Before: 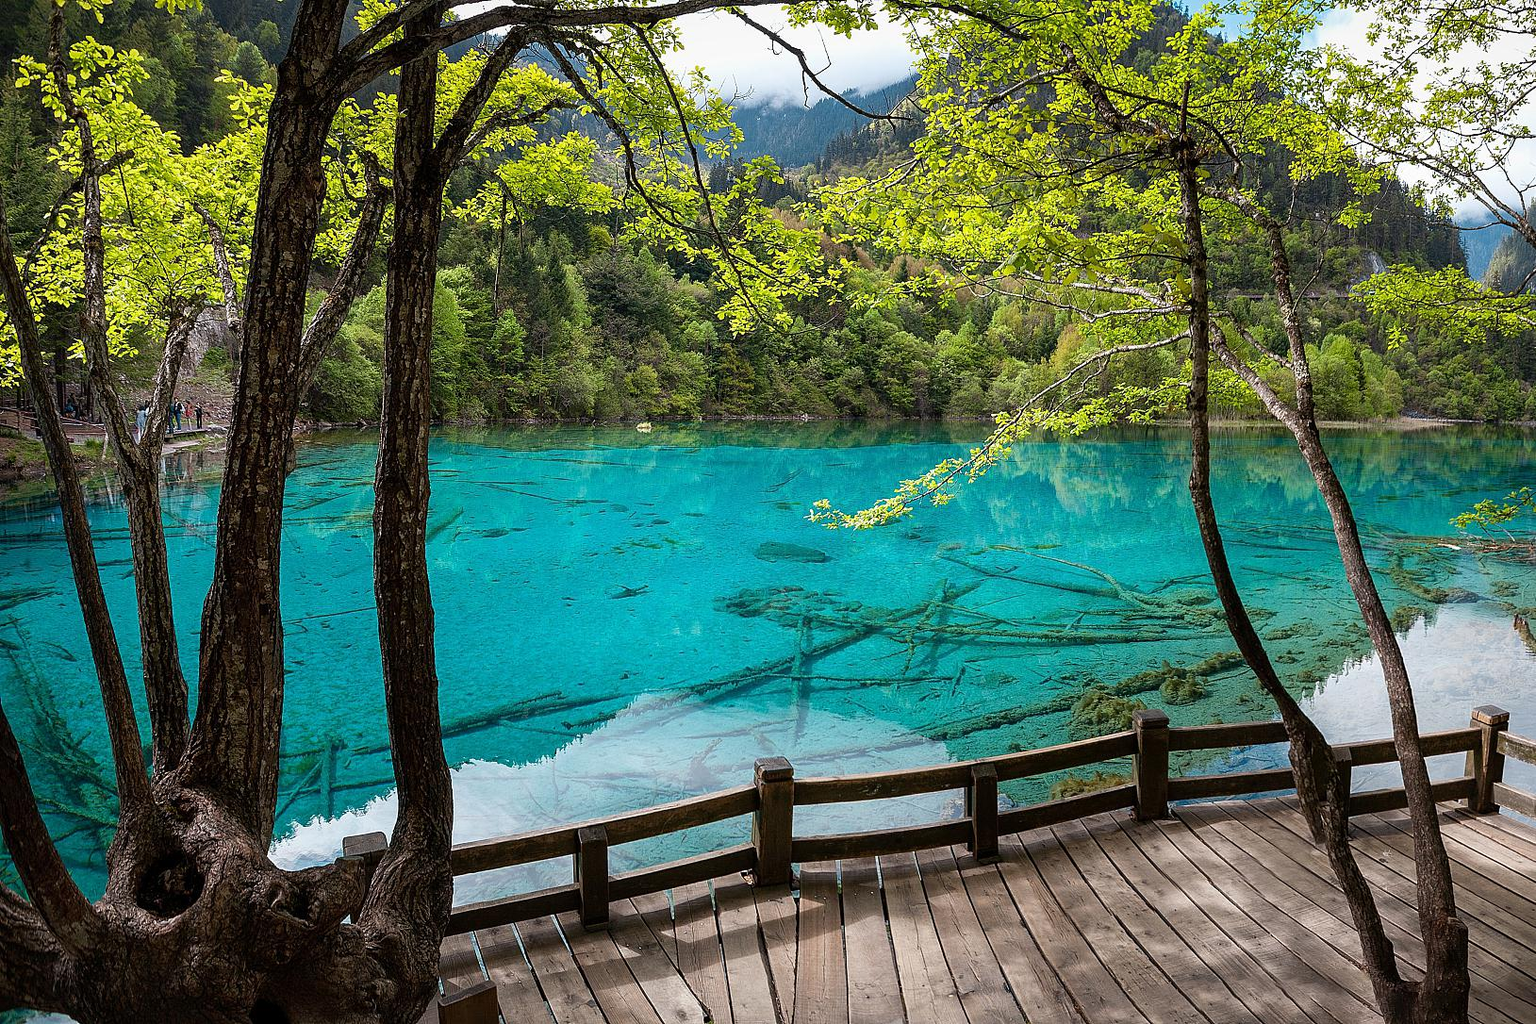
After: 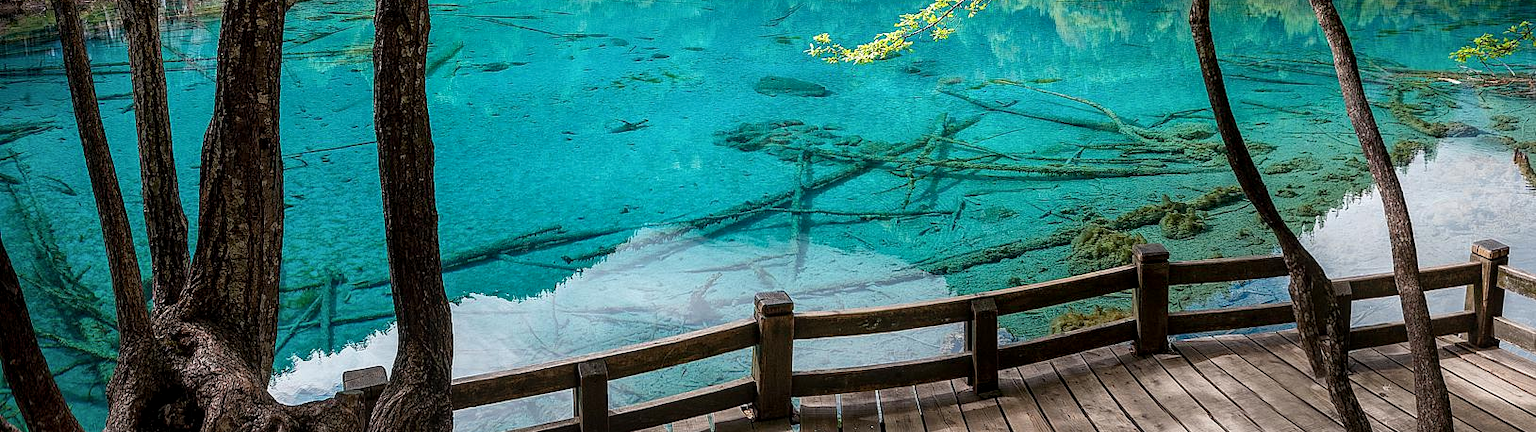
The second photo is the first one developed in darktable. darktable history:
local contrast: on, module defaults
crop: top 45.554%, bottom 12.169%
